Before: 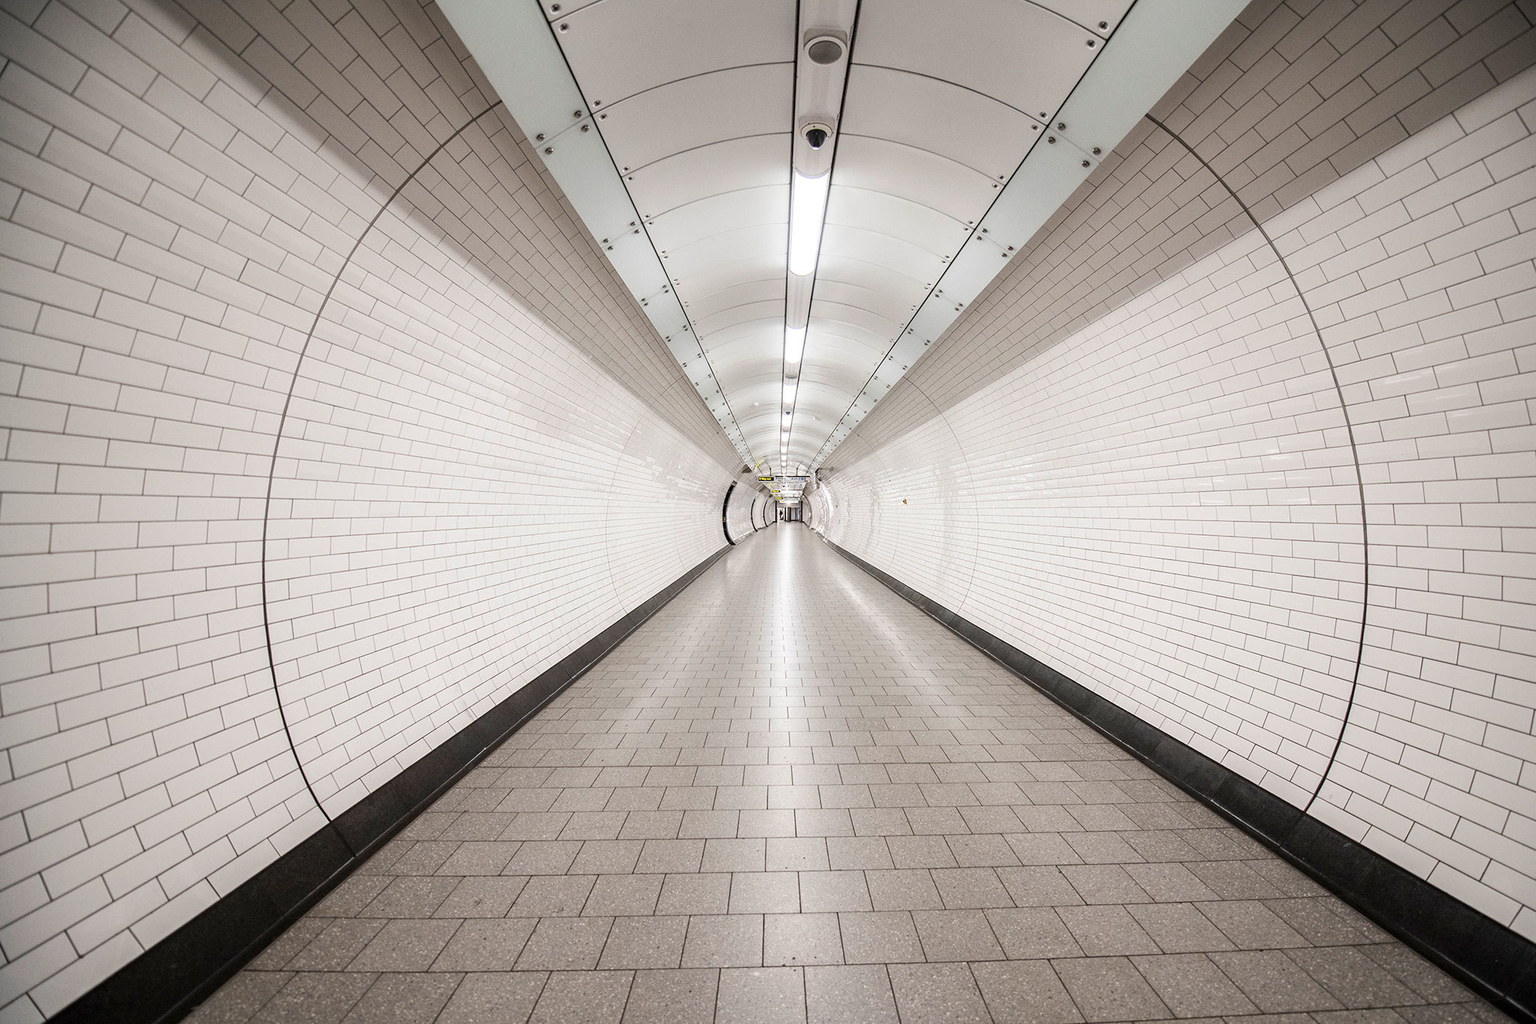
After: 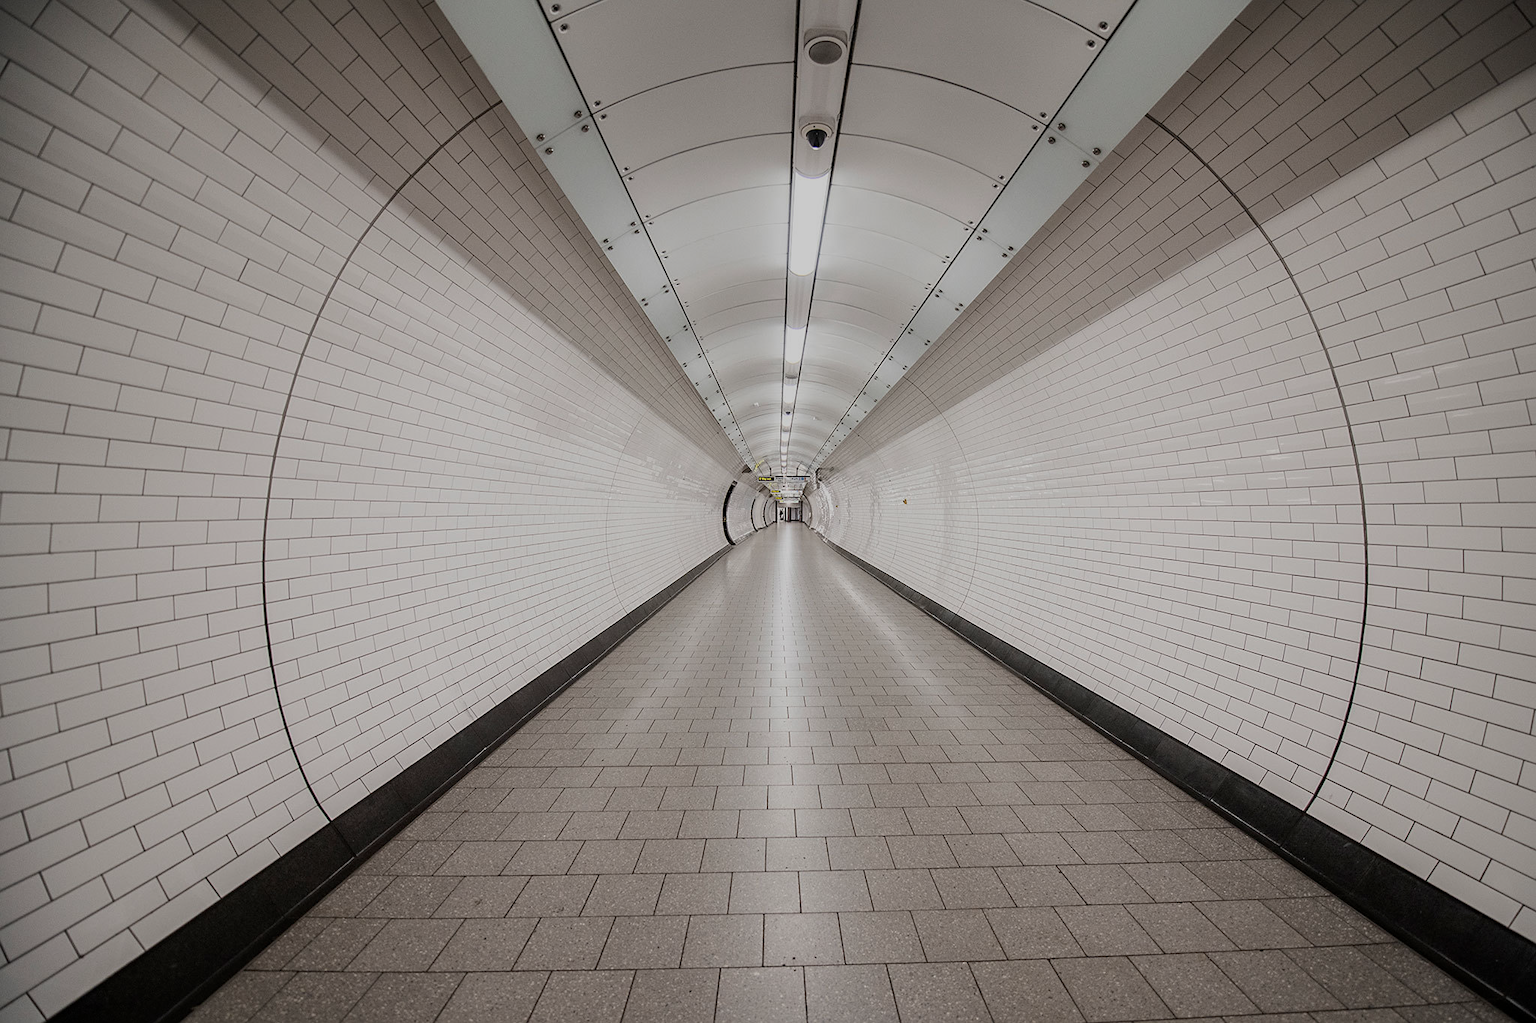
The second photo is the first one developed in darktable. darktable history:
exposure: black level correction 0, exposure -0.763 EV, compensate highlight preservation false
sharpen: amount 0.204
